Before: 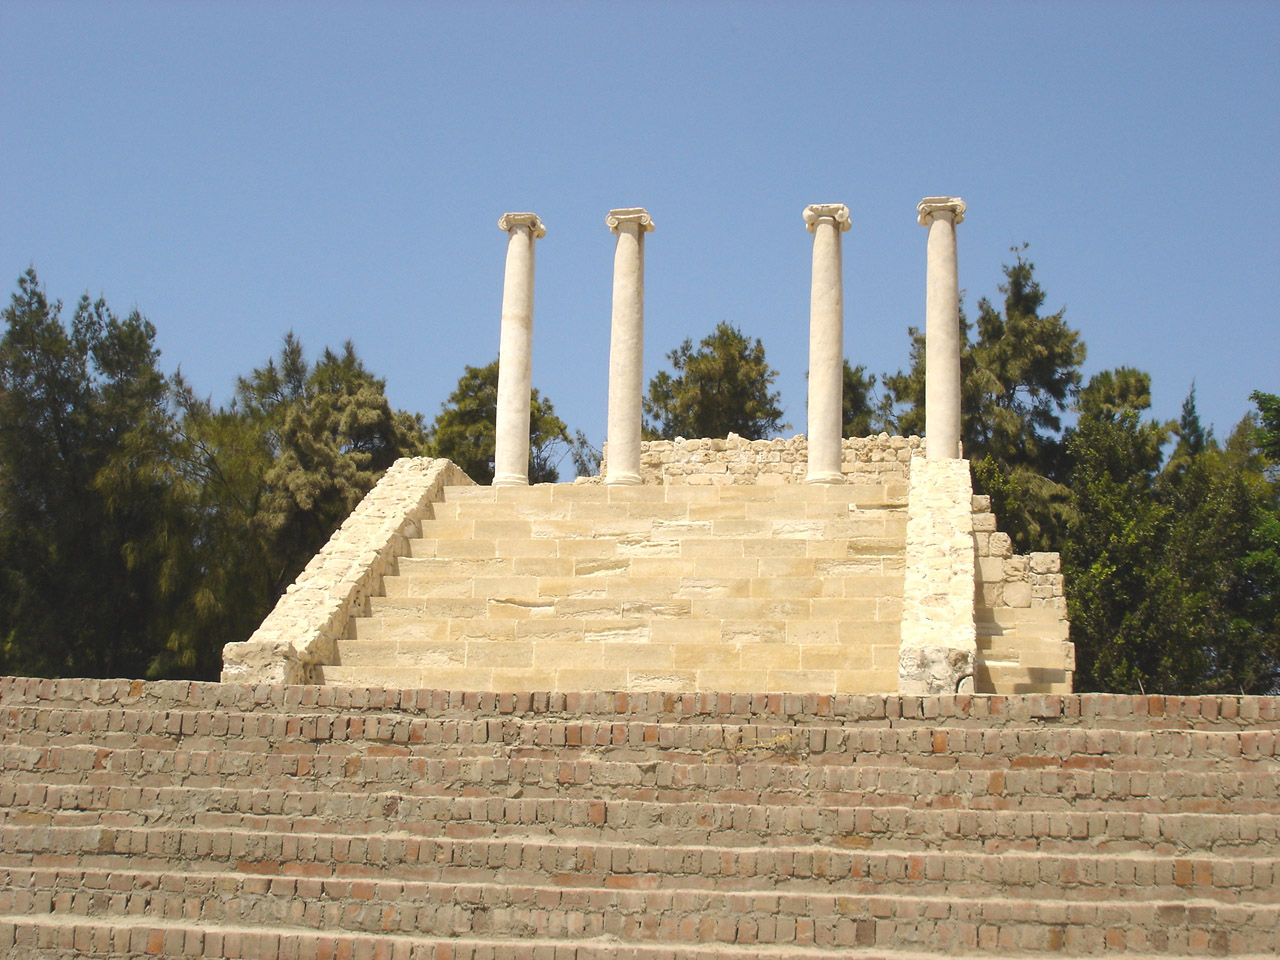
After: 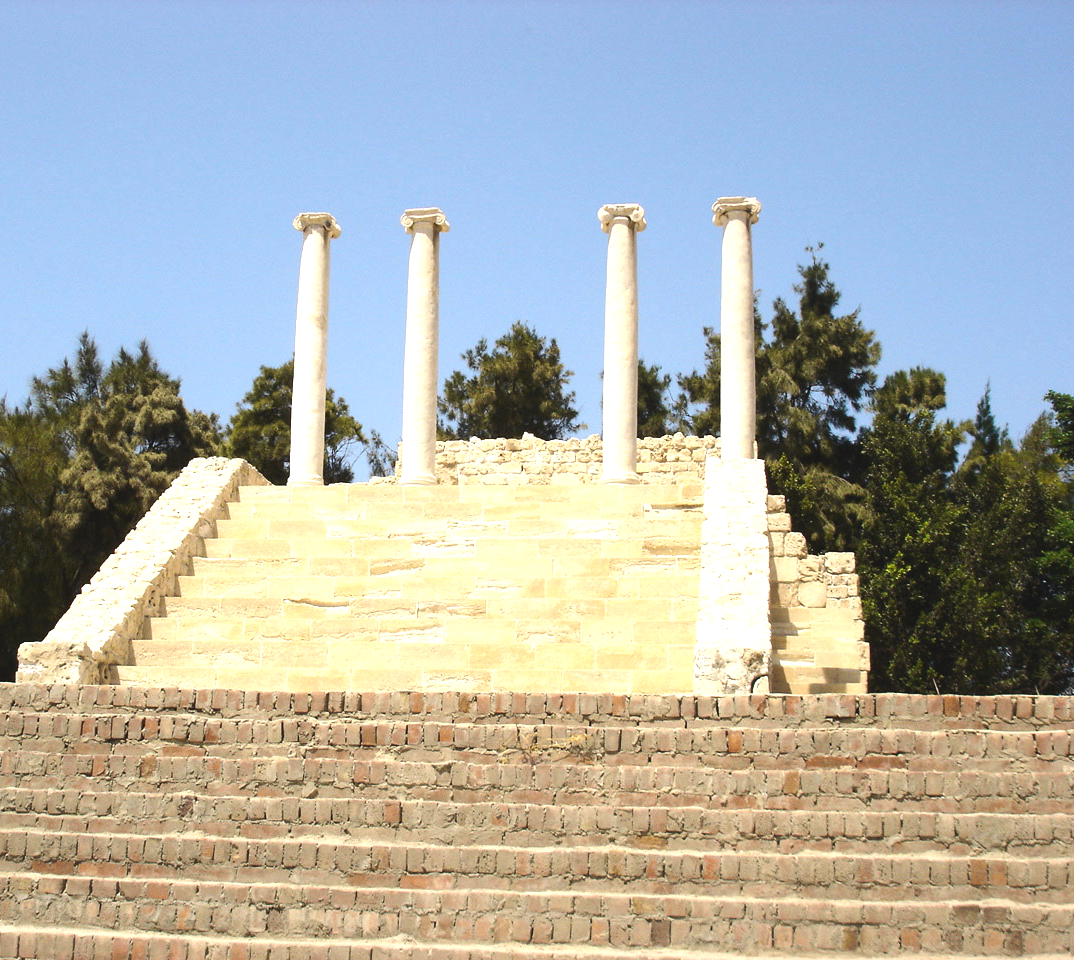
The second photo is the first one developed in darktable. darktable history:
crop: left 16.074%
tone equalizer: -8 EV -0.729 EV, -7 EV -0.667 EV, -6 EV -0.624 EV, -5 EV -0.423 EV, -3 EV 0.398 EV, -2 EV 0.6 EV, -1 EV 0.684 EV, +0 EV 0.732 EV, edges refinement/feathering 500, mask exposure compensation -1.57 EV, preserve details no
